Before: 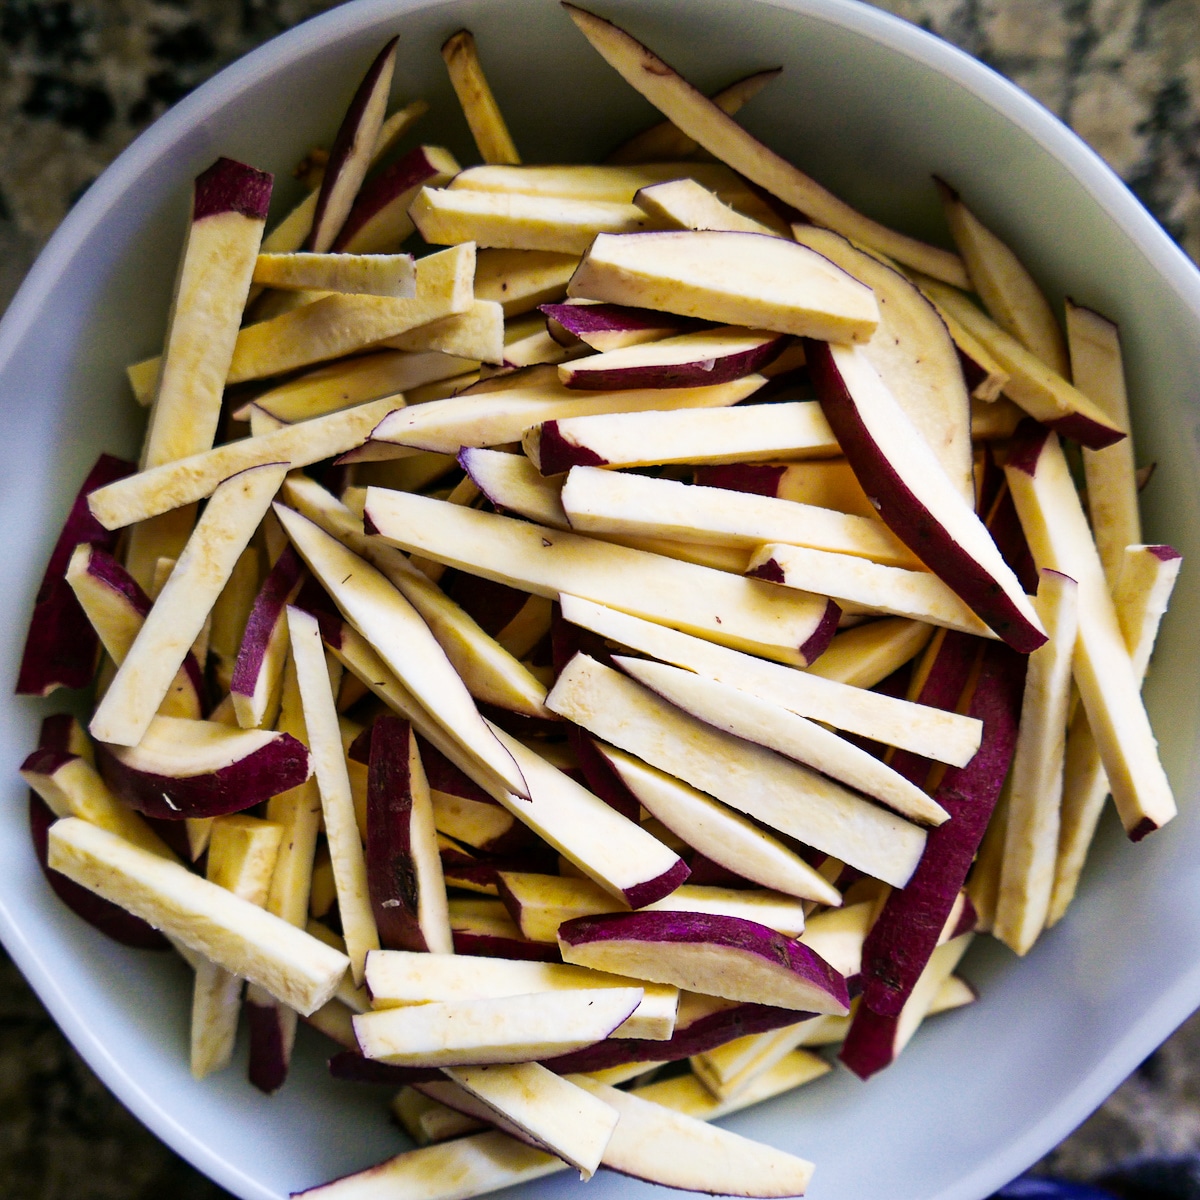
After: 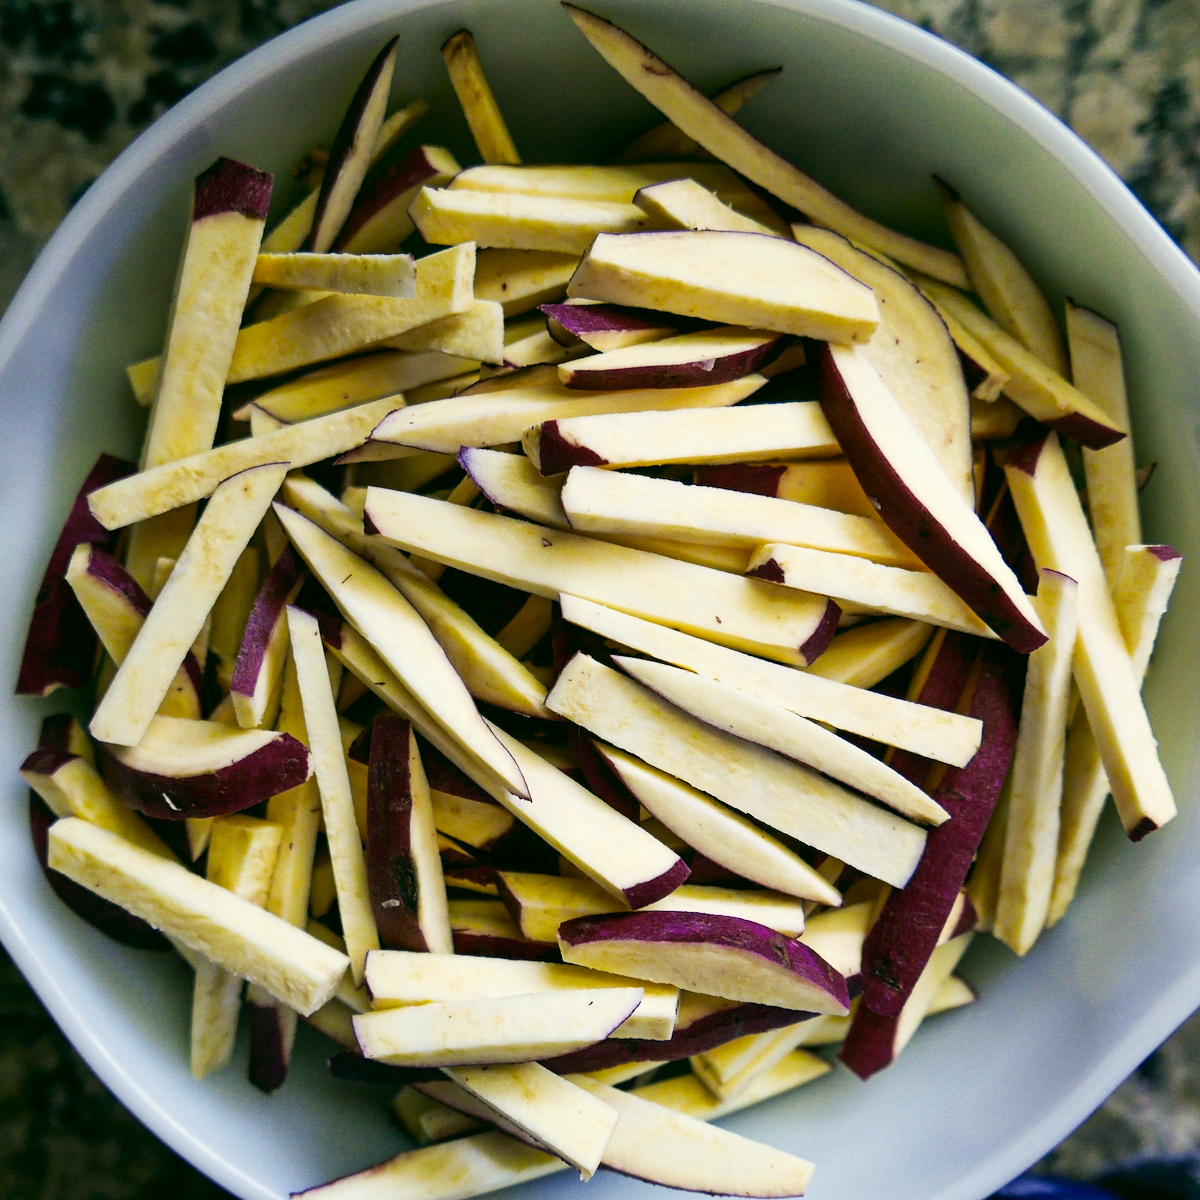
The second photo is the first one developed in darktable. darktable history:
white balance: red 0.982, blue 1.018
color correction: highlights a* -0.482, highlights b* 9.48, shadows a* -9.48, shadows b* 0.803
